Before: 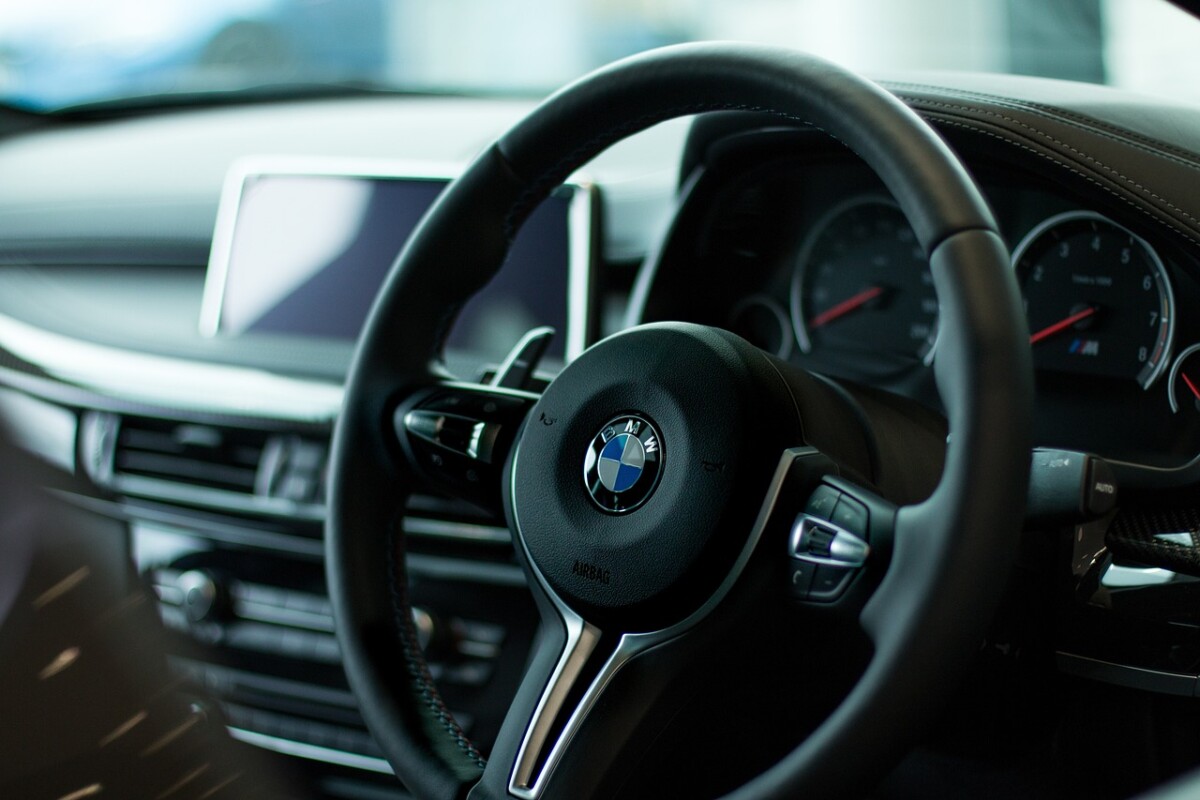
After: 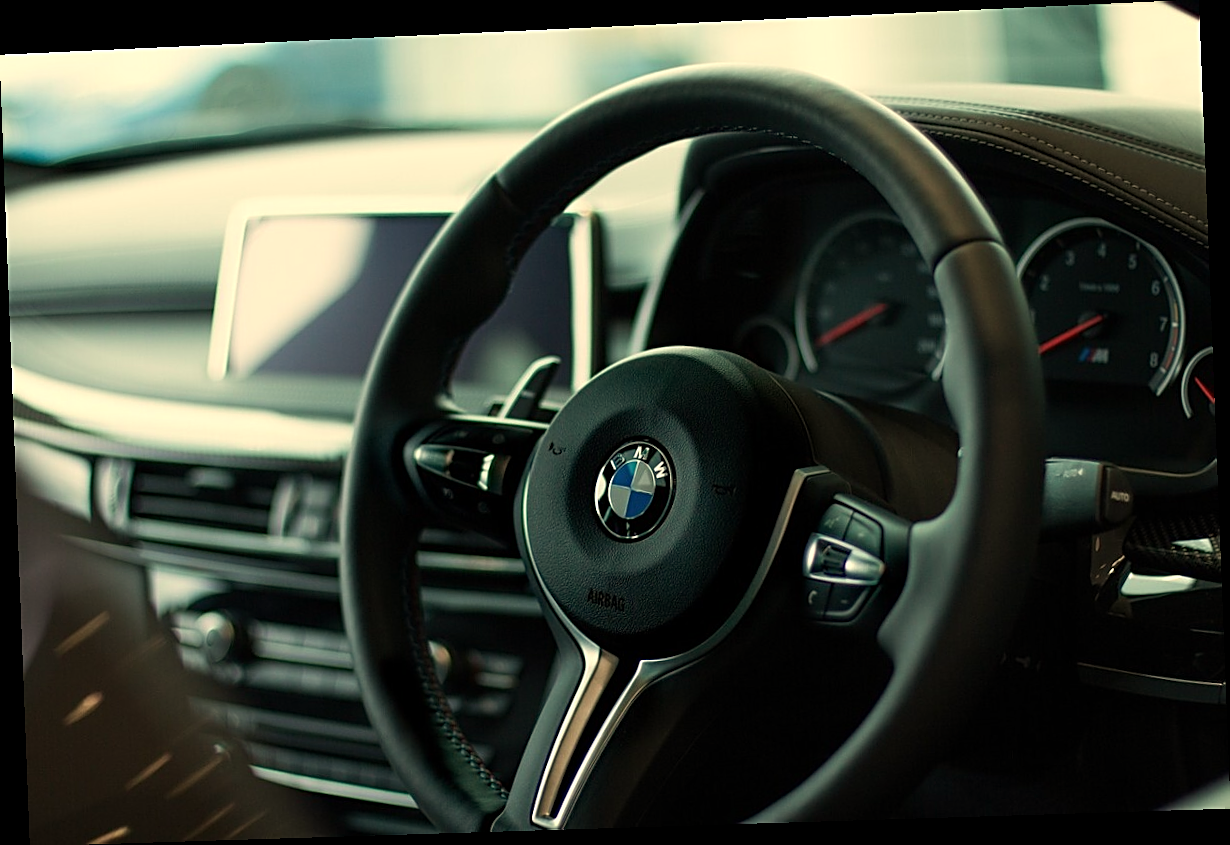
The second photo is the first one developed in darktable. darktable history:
white balance: red 1.123, blue 0.83
rotate and perspective: rotation -2.22°, lens shift (horizontal) -0.022, automatic cropping off
sharpen: on, module defaults
